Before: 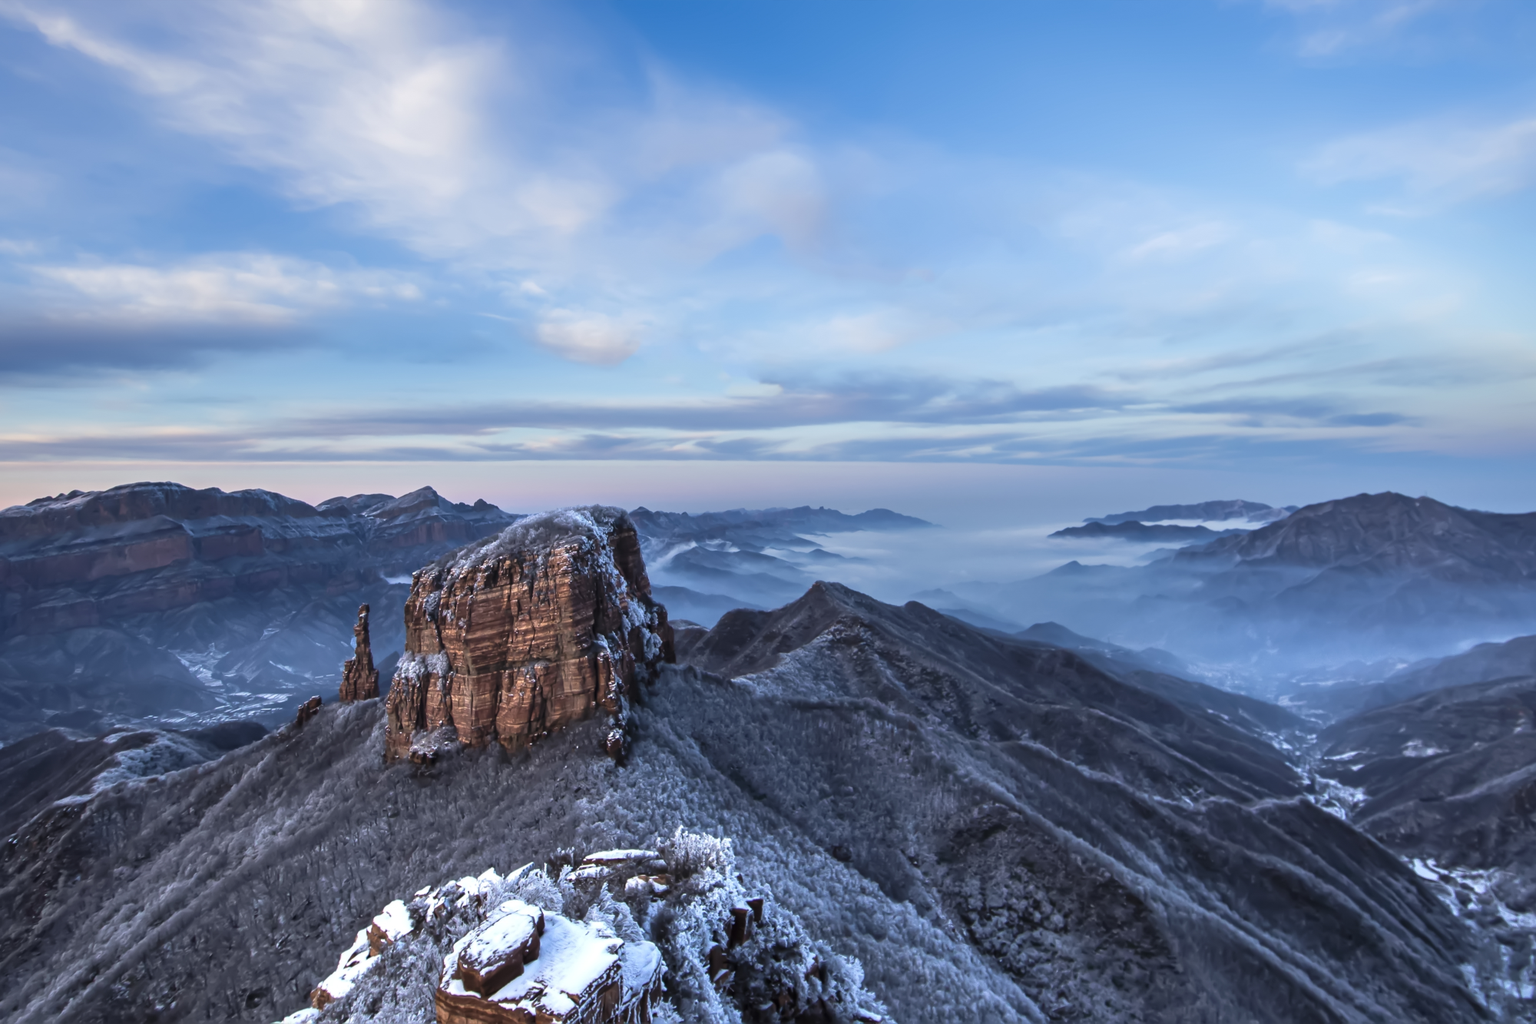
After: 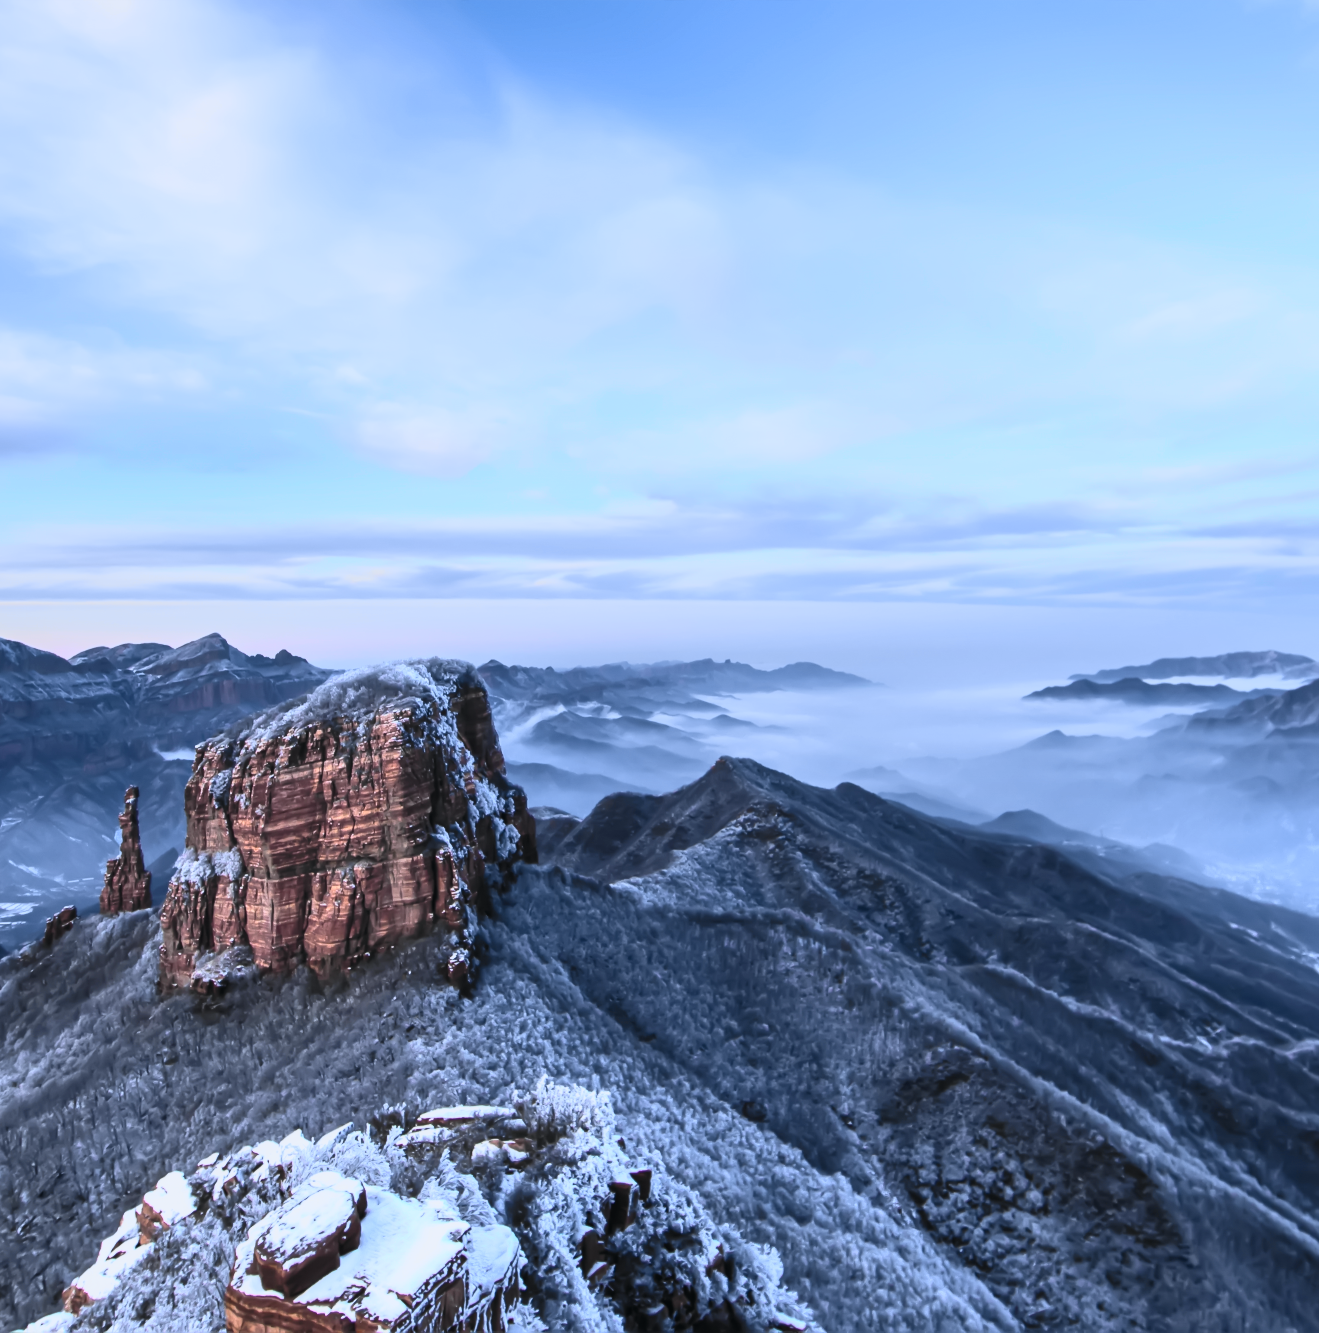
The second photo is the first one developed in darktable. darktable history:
contrast equalizer: octaves 7, y [[0.6 ×6], [0.55 ×6], [0 ×6], [0 ×6], [0 ×6]], mix -0.206
crop: left 17.133%, right 16.914%
color calibration: illuminant as shot in camera, x 0.358, y 0.373, temperature 4628.91 K
tone curve: curves: ch0 [(0, 0.015) (0.037, 0.022) (0.131, 0.116) (0.316, 0.345) (0.49, 0.615) (0.677, 0.82) (0.813, 0.891) (1, 0.955)]; ch1 [(0, 0) (0.366, 0.367) (0.475, 0.462) (0.494, 0.496) (0.504, 0.497) (0.554, 0.571) (0.618, 0.668) (1, 1)]; ch2 [(0, 0) (0.333, 0.346) (0.375, 0.375) (0.435, 0.424) (0.476, 0.492) (0.502, 0.499) (0.525, 0.522) (0.558, 0.575) (0.614, 0.656) (1, 1)], color space Lab, independent channels, preserve colors none
